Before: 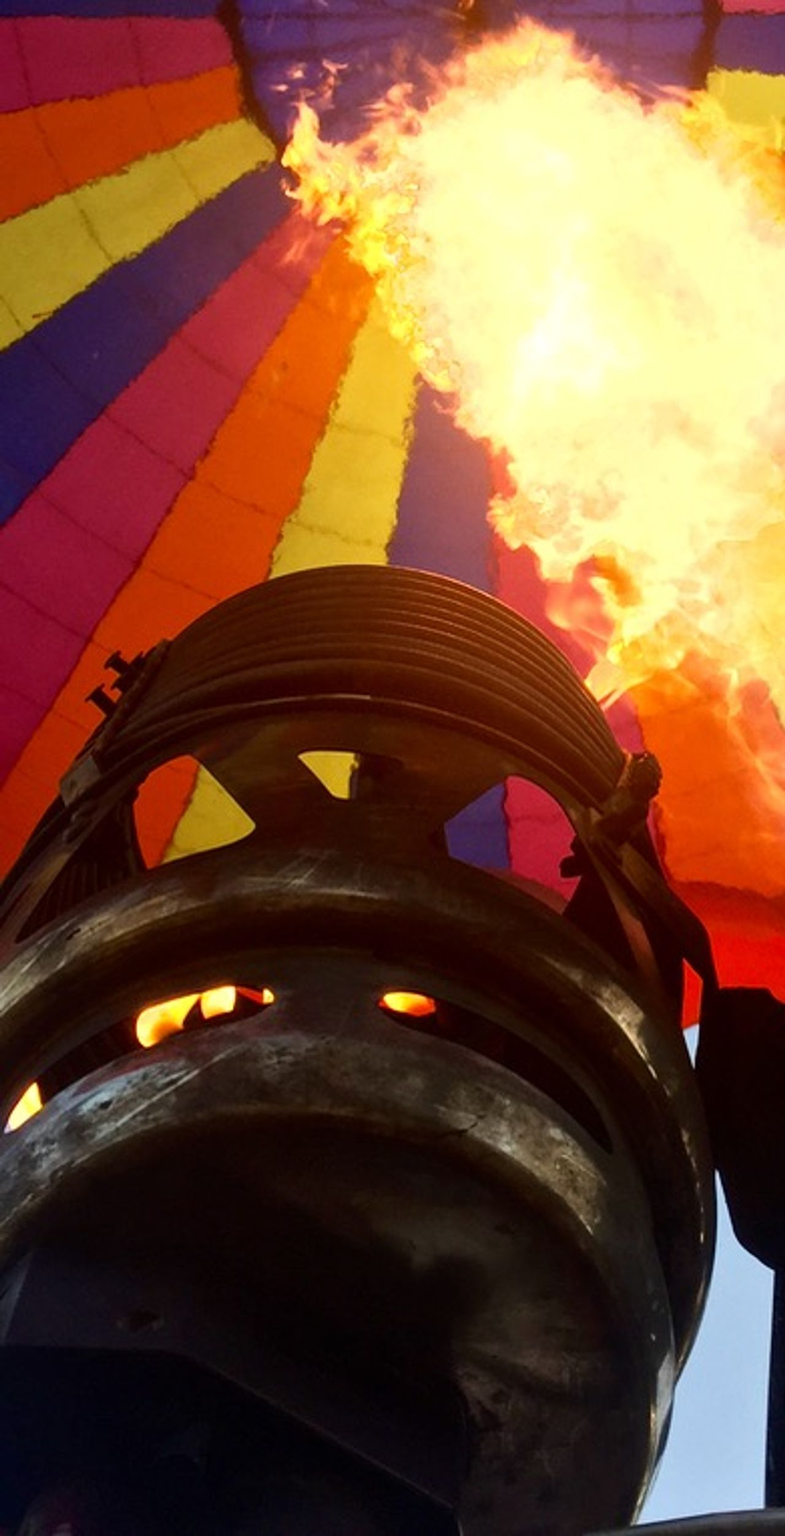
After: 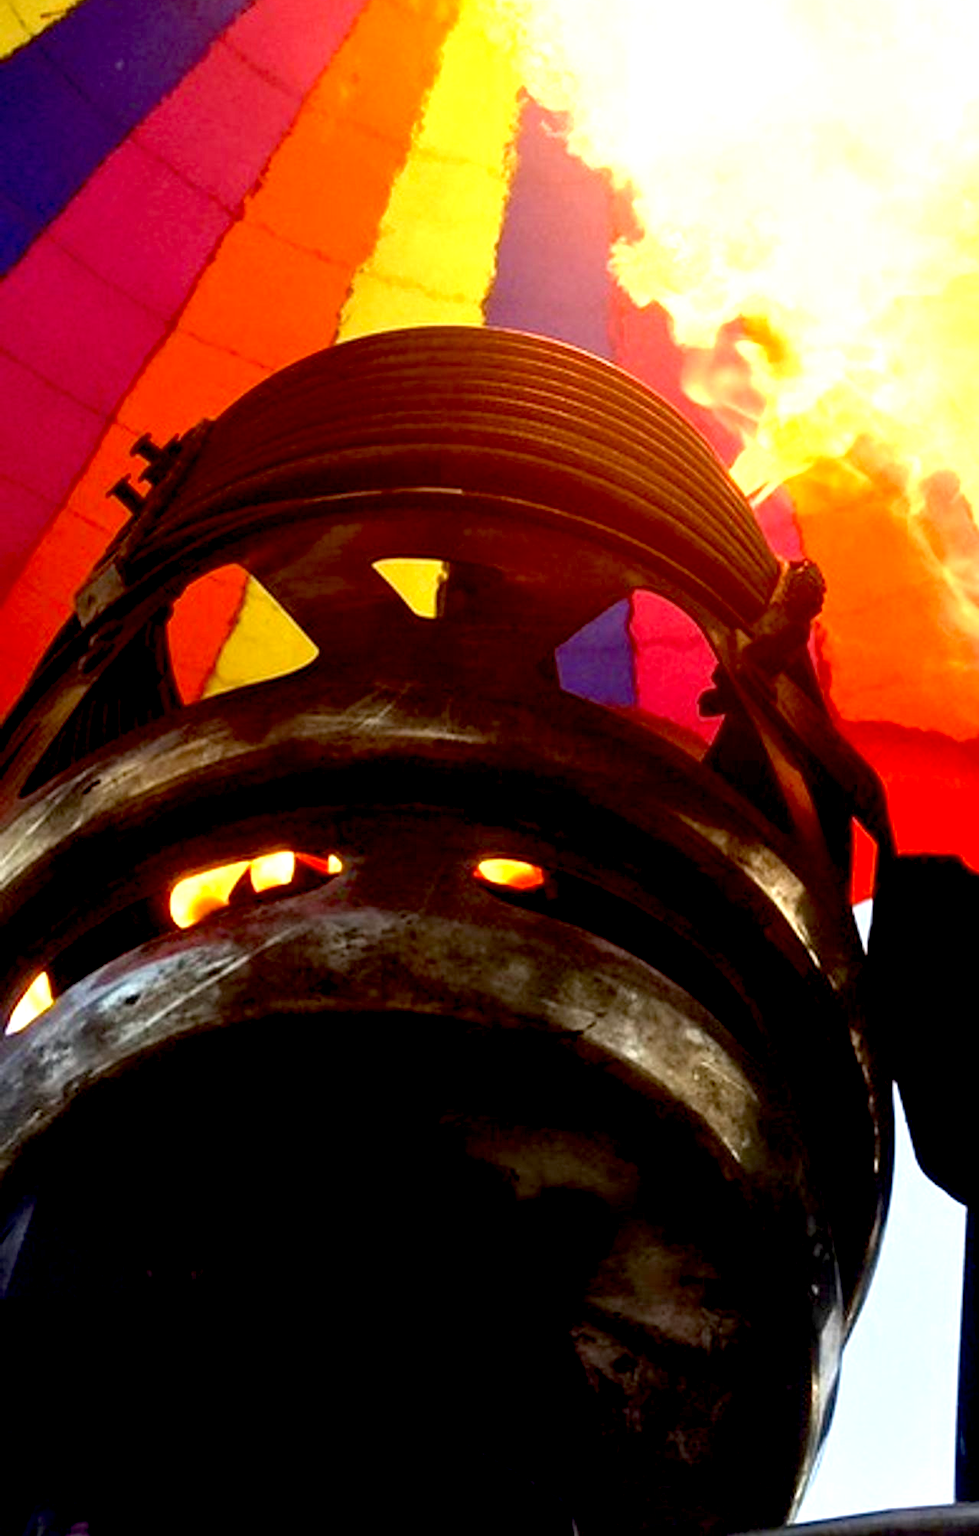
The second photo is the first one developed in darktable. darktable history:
exposure: black level correction 0.011, exposure 1.088 EV, compensate exposure bias true, compensate highlight preservation false
crop and rotate: top 19.823%
